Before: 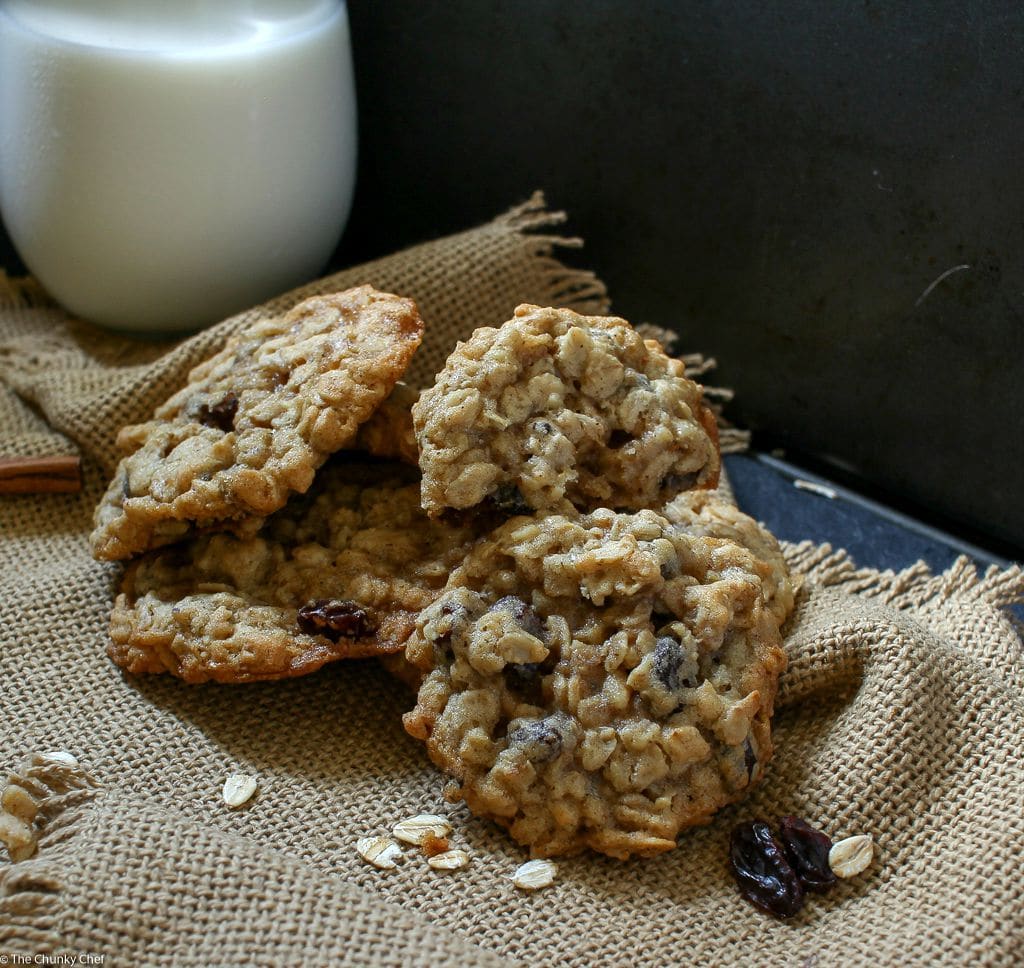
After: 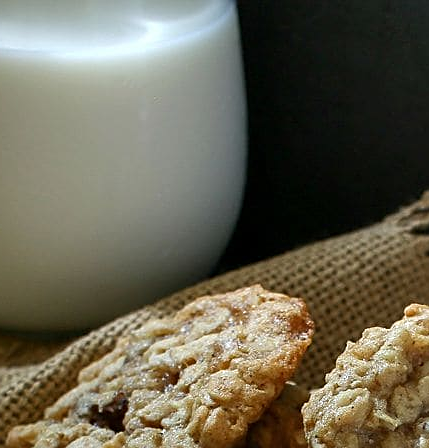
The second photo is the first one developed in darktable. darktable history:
sharpen: on, module defaults
crop and rotate: left 10.817%, top 0.062%, right 47.194%, bottom 53.626%
